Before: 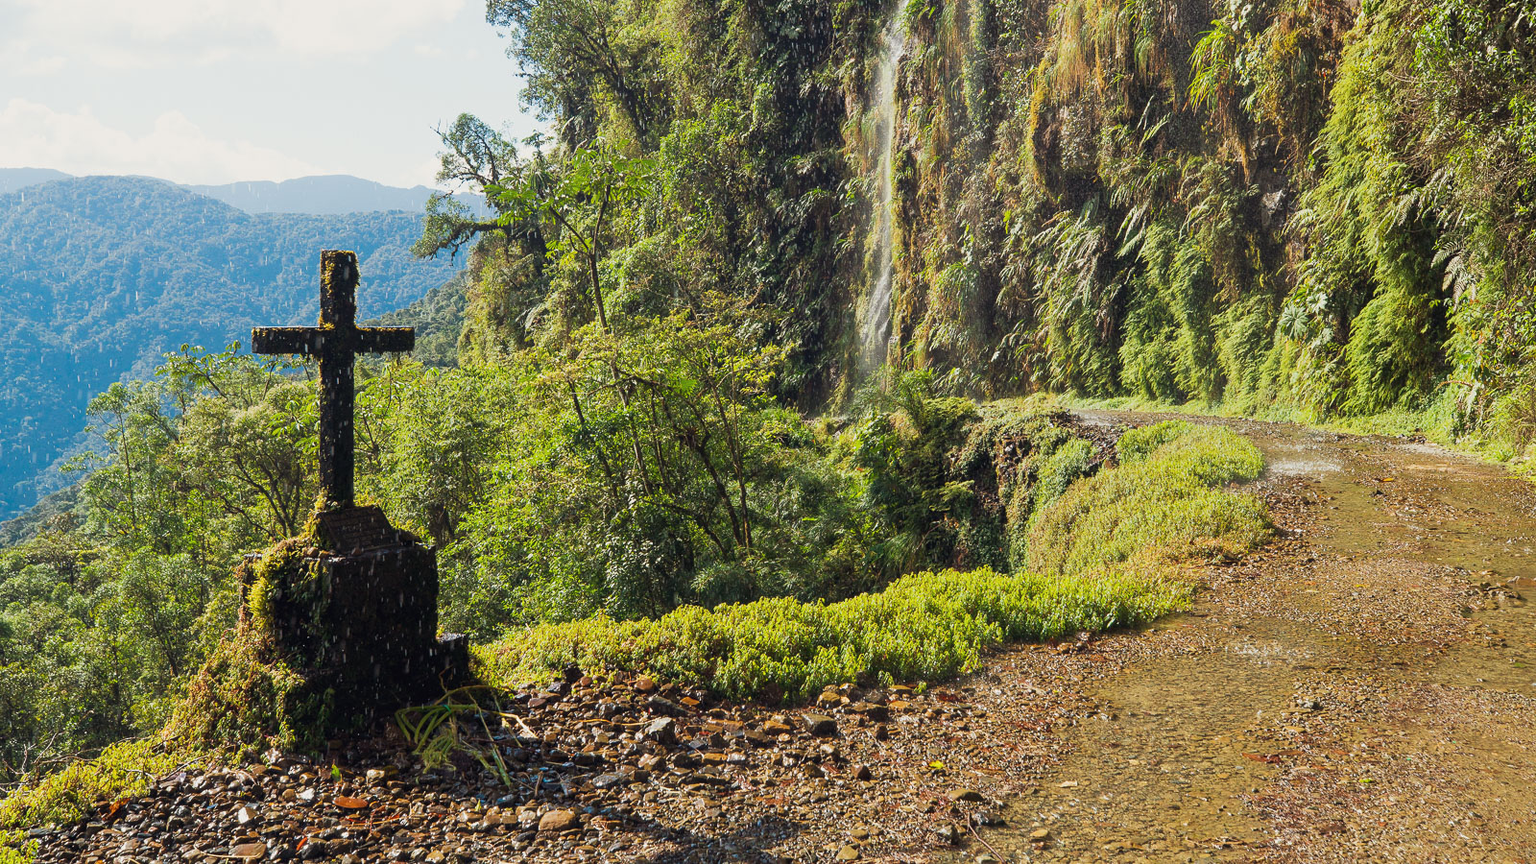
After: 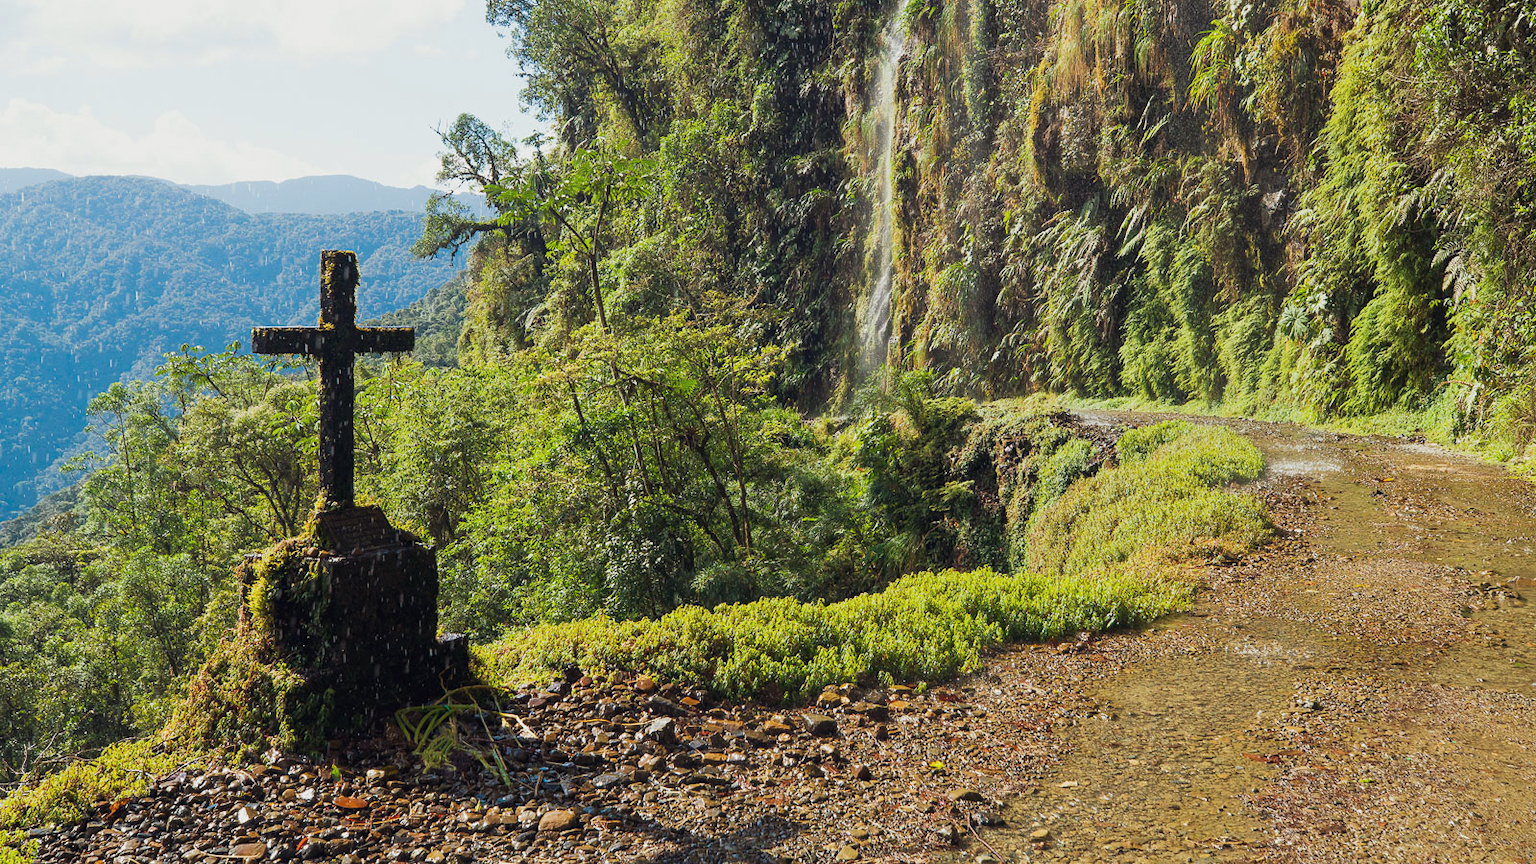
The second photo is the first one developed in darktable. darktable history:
white balance: red 0.986, blue 1.01
grain: coarseness 0.81 ISO, strength 1.34%, mid-tones bias 0%
